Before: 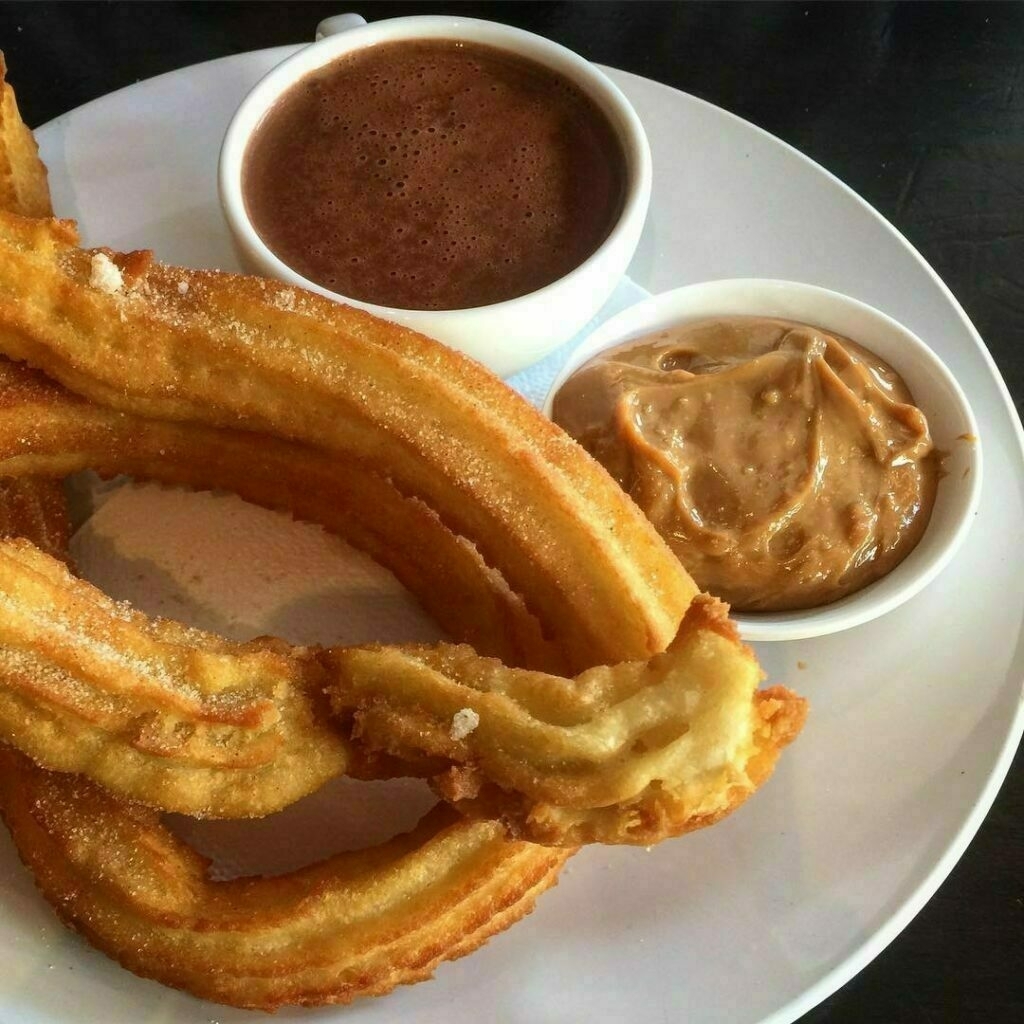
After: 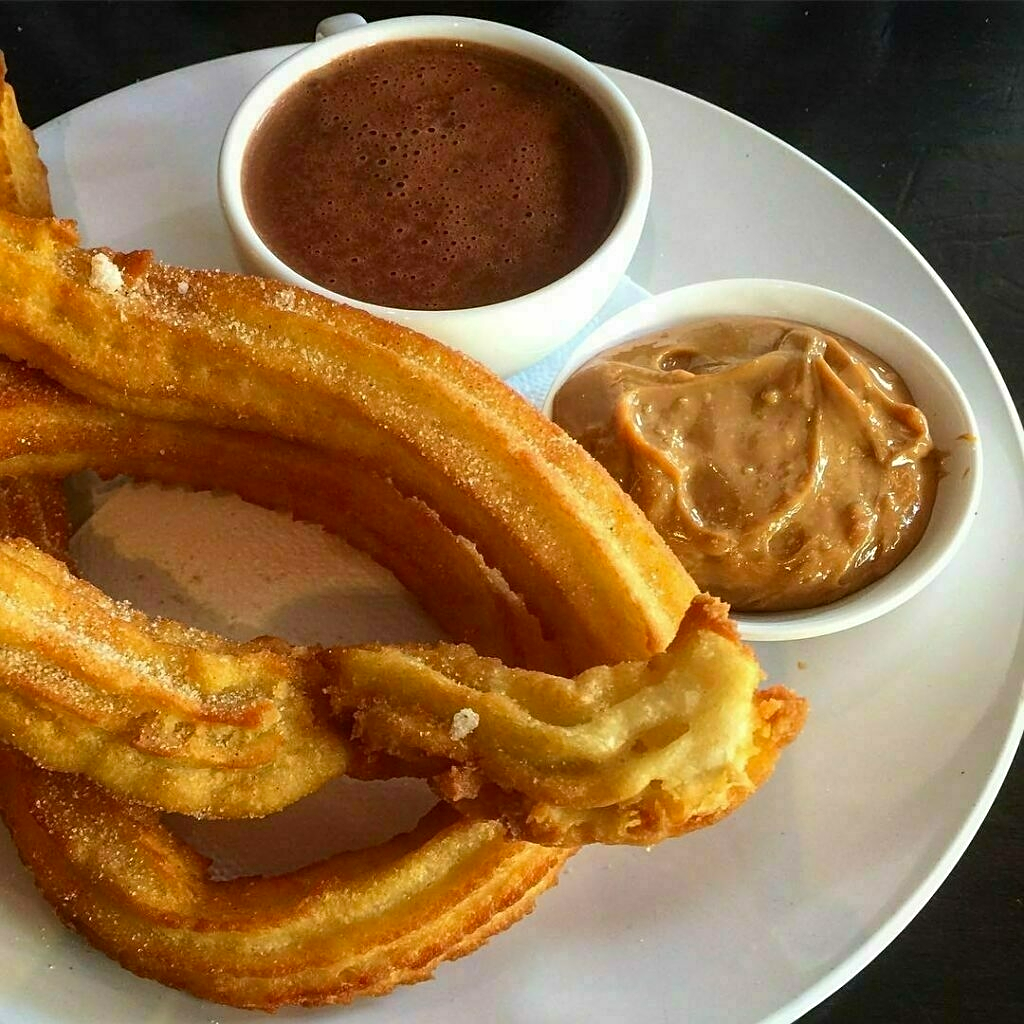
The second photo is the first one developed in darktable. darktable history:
sharpen: on, module defaults
contrast brightness saturation: saturation 0.13
